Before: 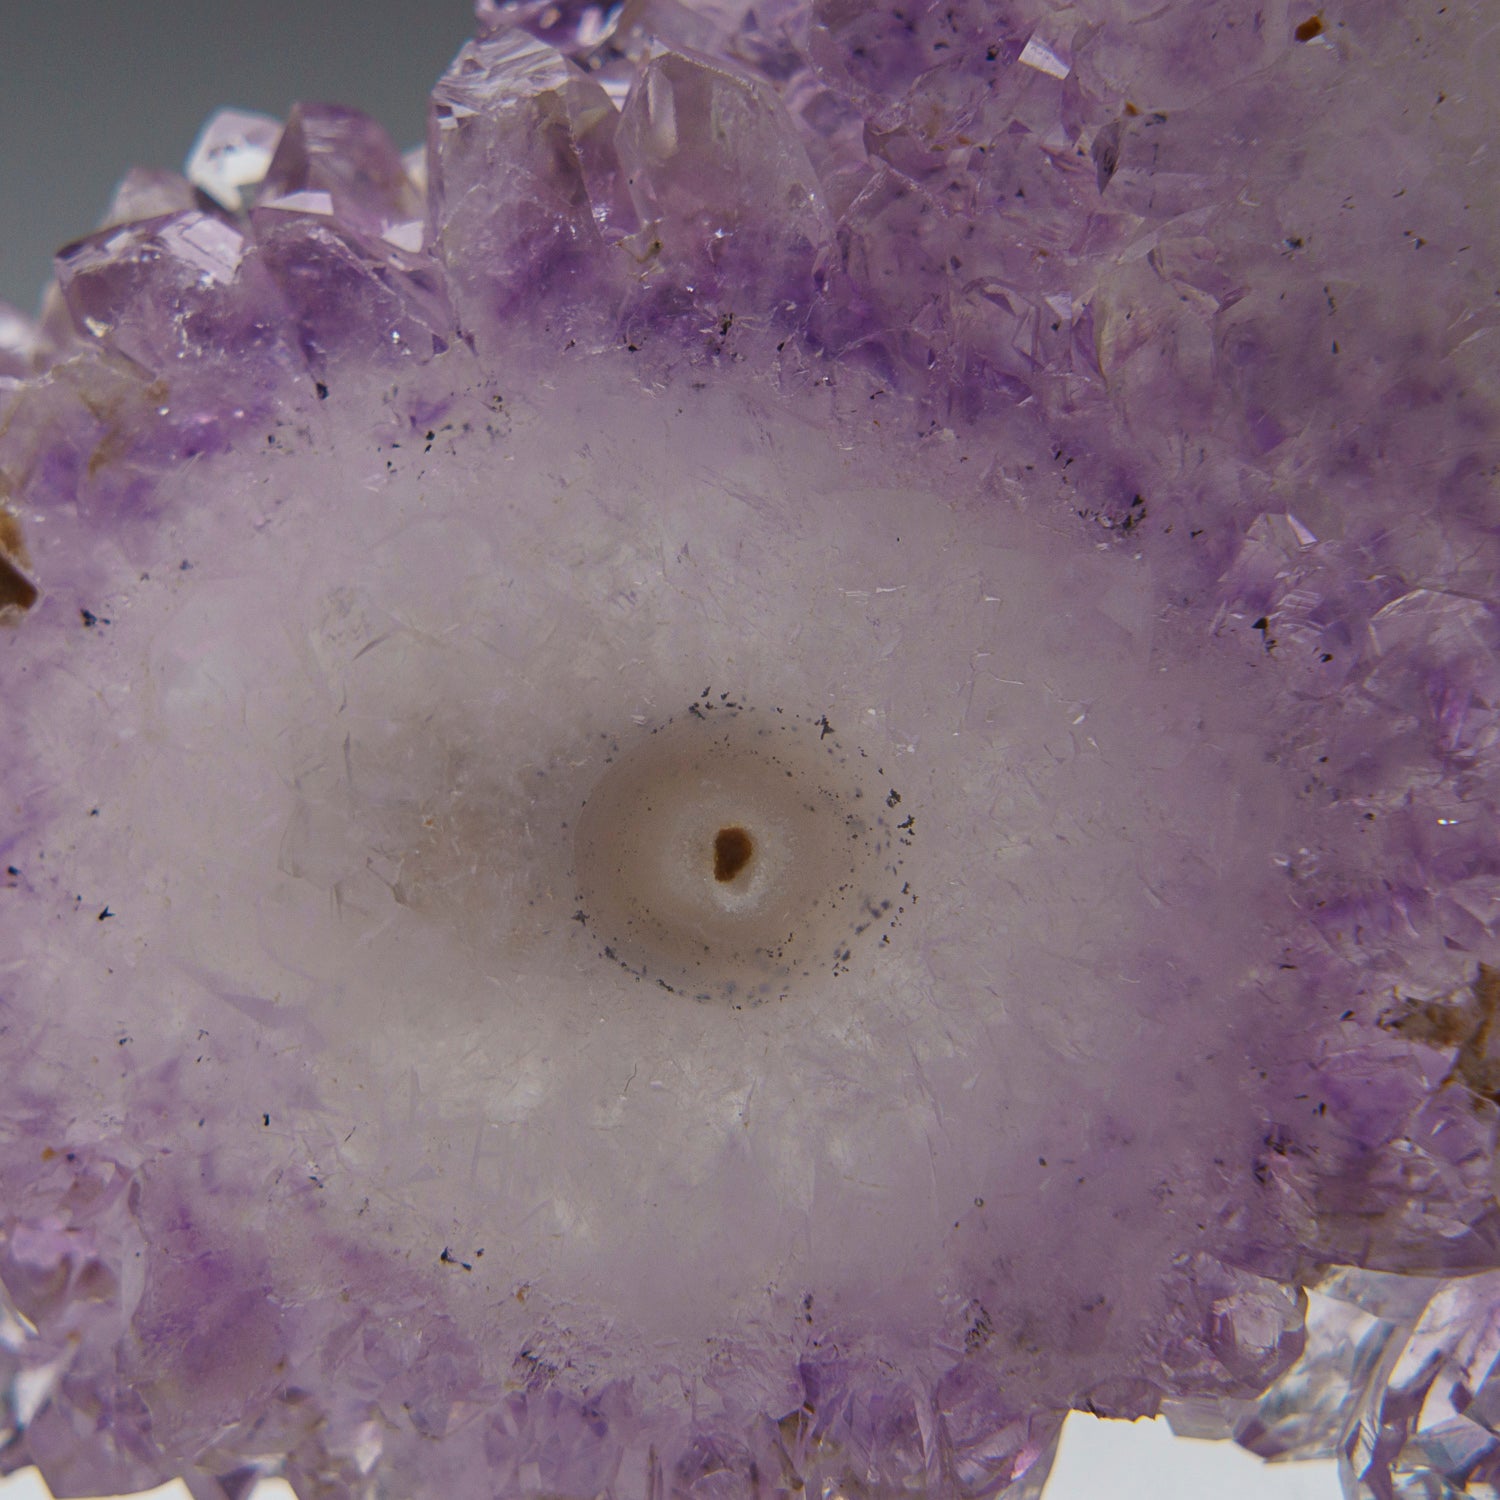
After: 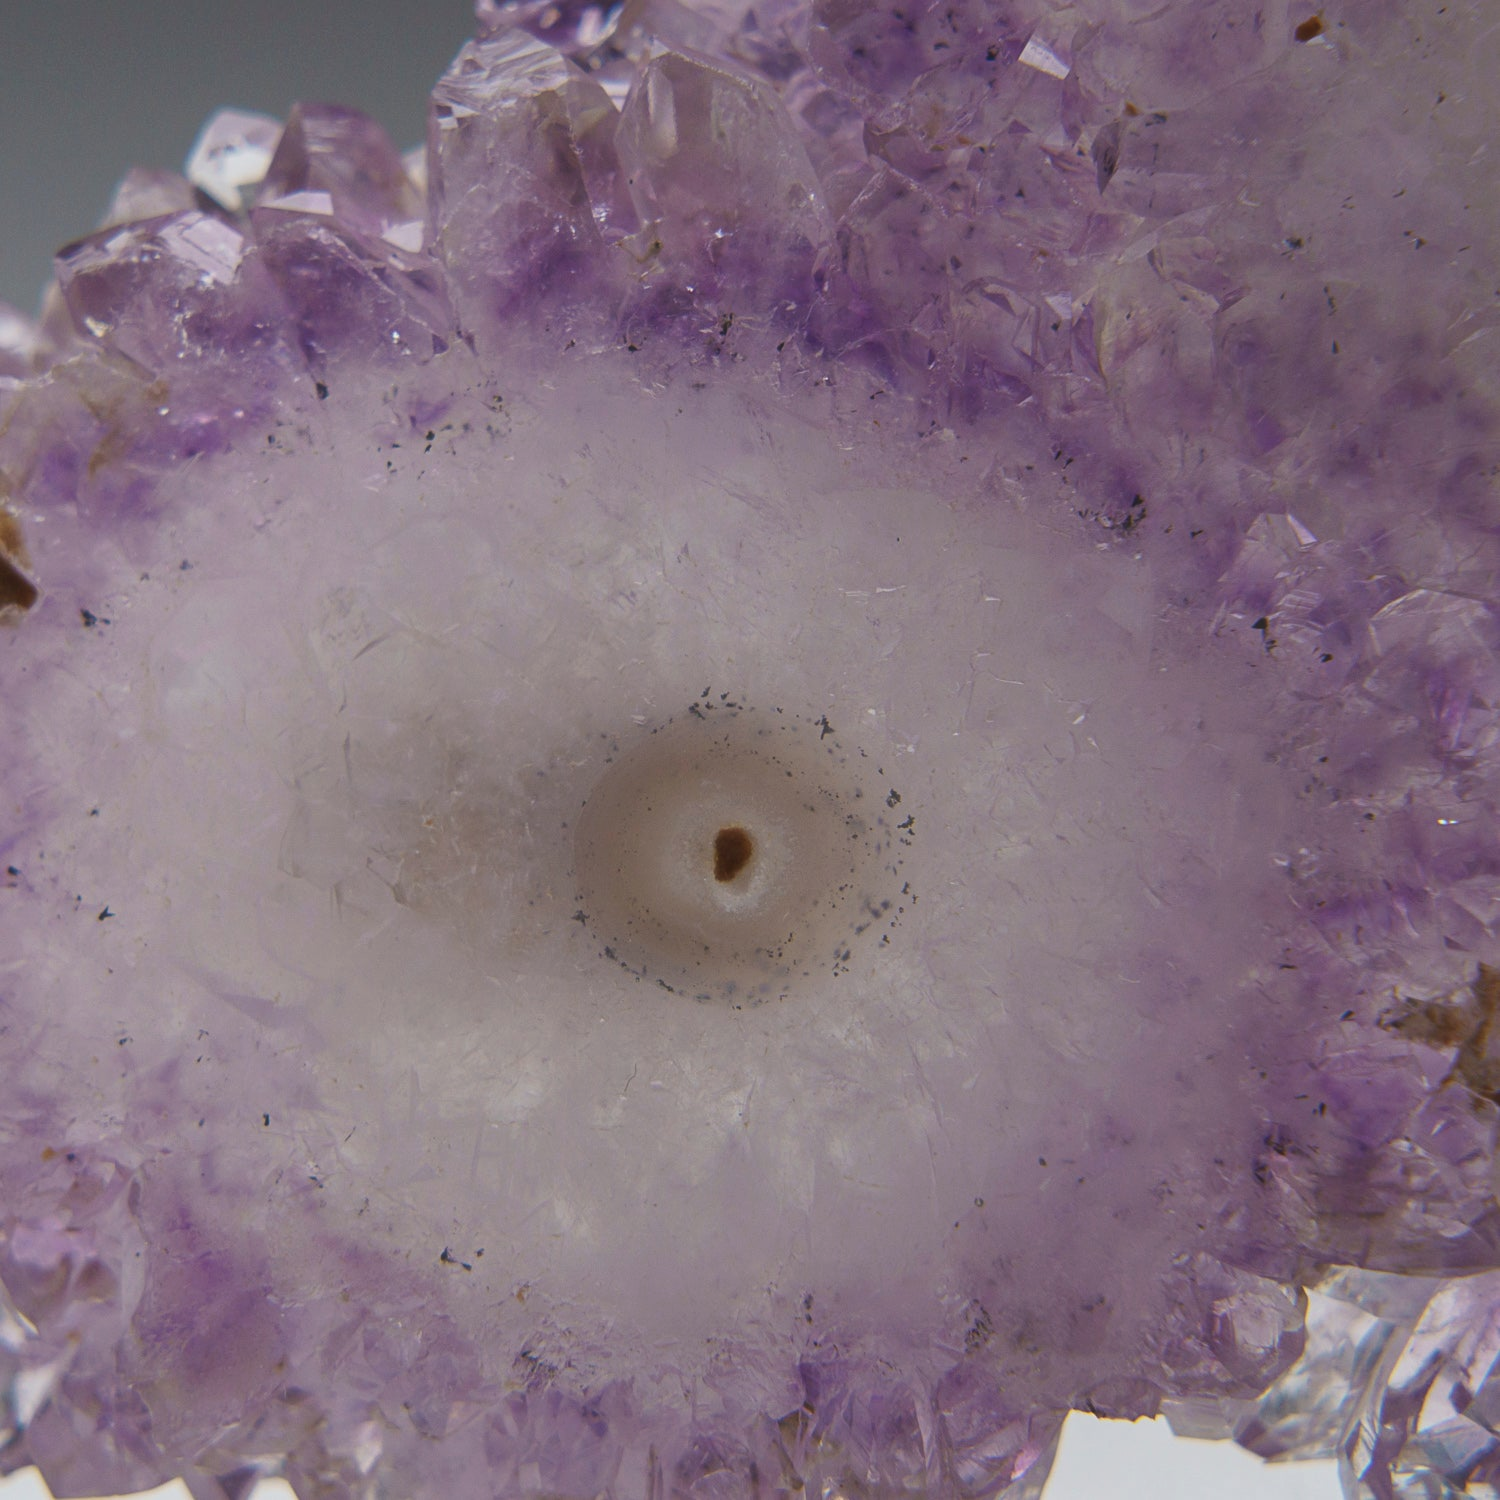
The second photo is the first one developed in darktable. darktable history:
haze removal: strength -0.113, adaptive false
